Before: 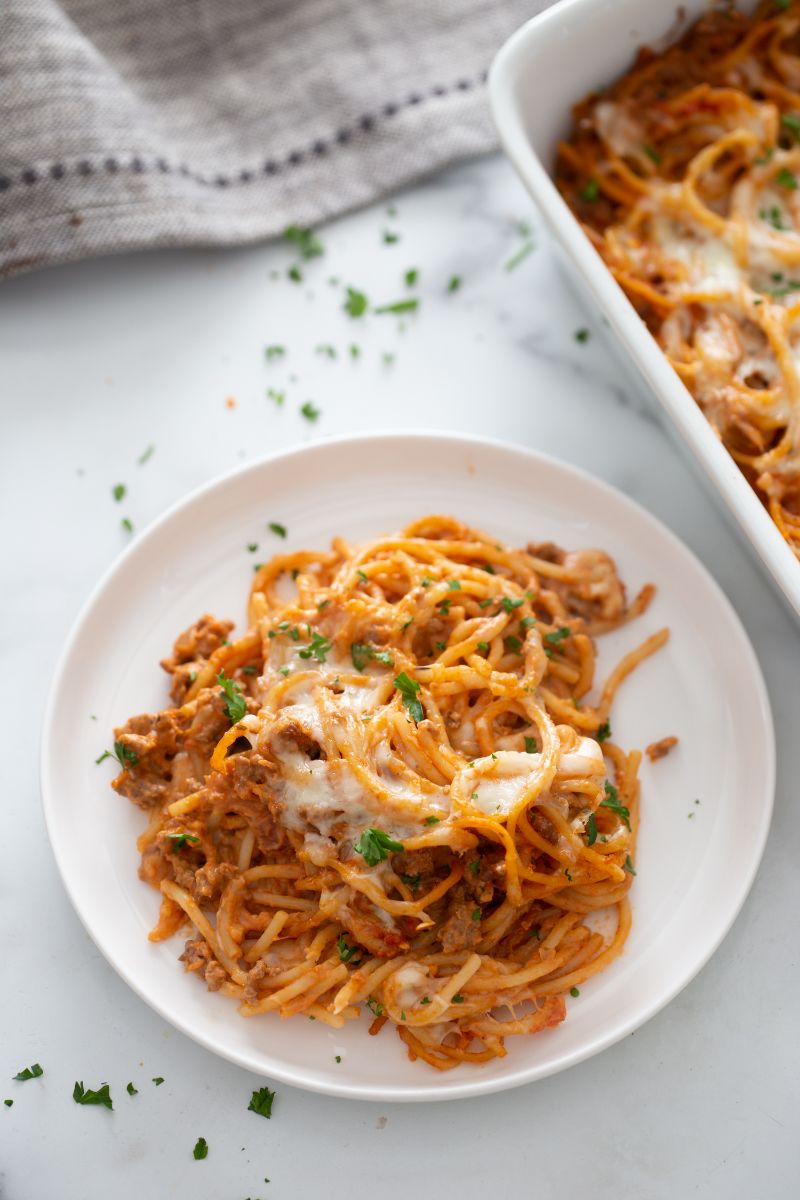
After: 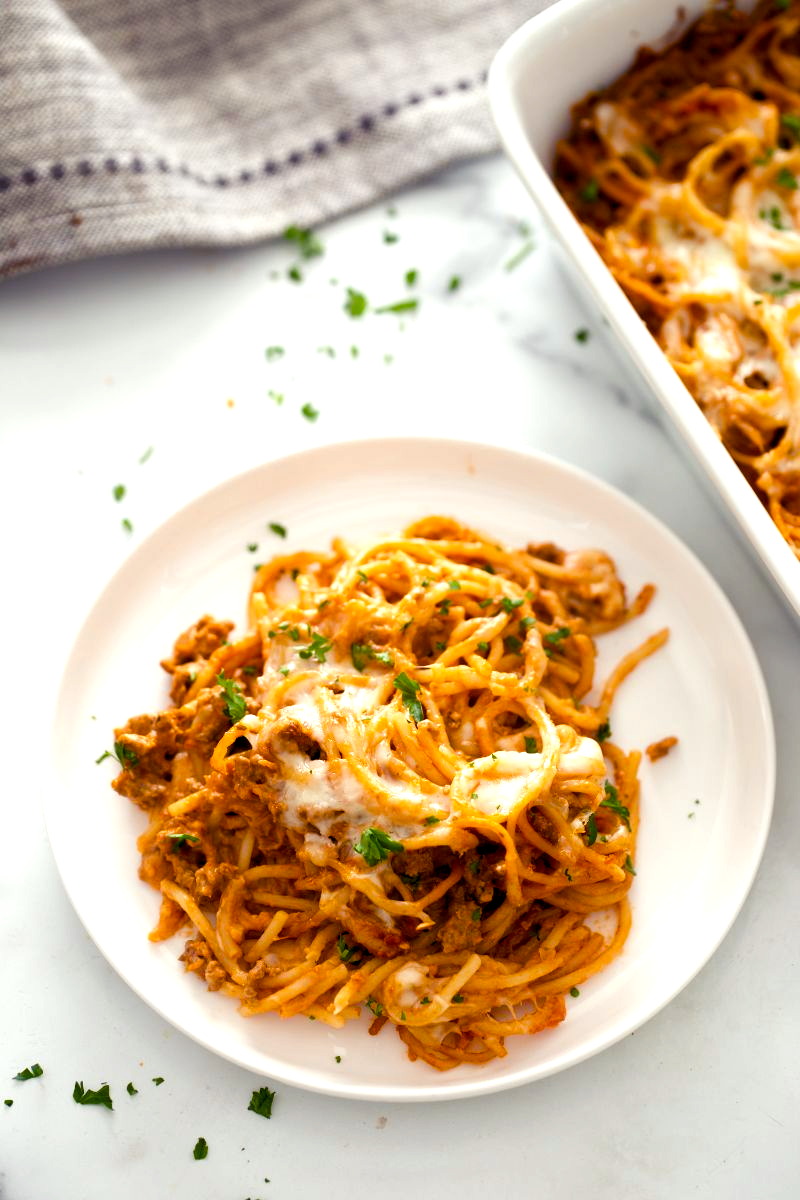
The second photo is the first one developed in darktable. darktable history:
white balance: emerald 1
exposure: black level correction -0.001, exposure 0.08 EV, compensate highlight preservation false
color balance rgb: shadows lift › luminance -21.66%, shadows lift › chroma 6.57%, shadows lift › hue 270°, power › chroma 0.68%, power › hue 60°, highlights gain › luminance 6.08%, highlights gain › chroma 1.33%, highlights gain › hue 90°, global offset › luminance -0.87%, perceptual saturation grading › global saturation 26.86%, perceptual saturation grading › highlights -28.39%, perceptual saturation grading › mid-tones 15.22%, perceptual saturation grading › shadows 33.98%, perceptual brilliance grading › highlights 10%, perceptual brilliance grading › mid-tones 5%
